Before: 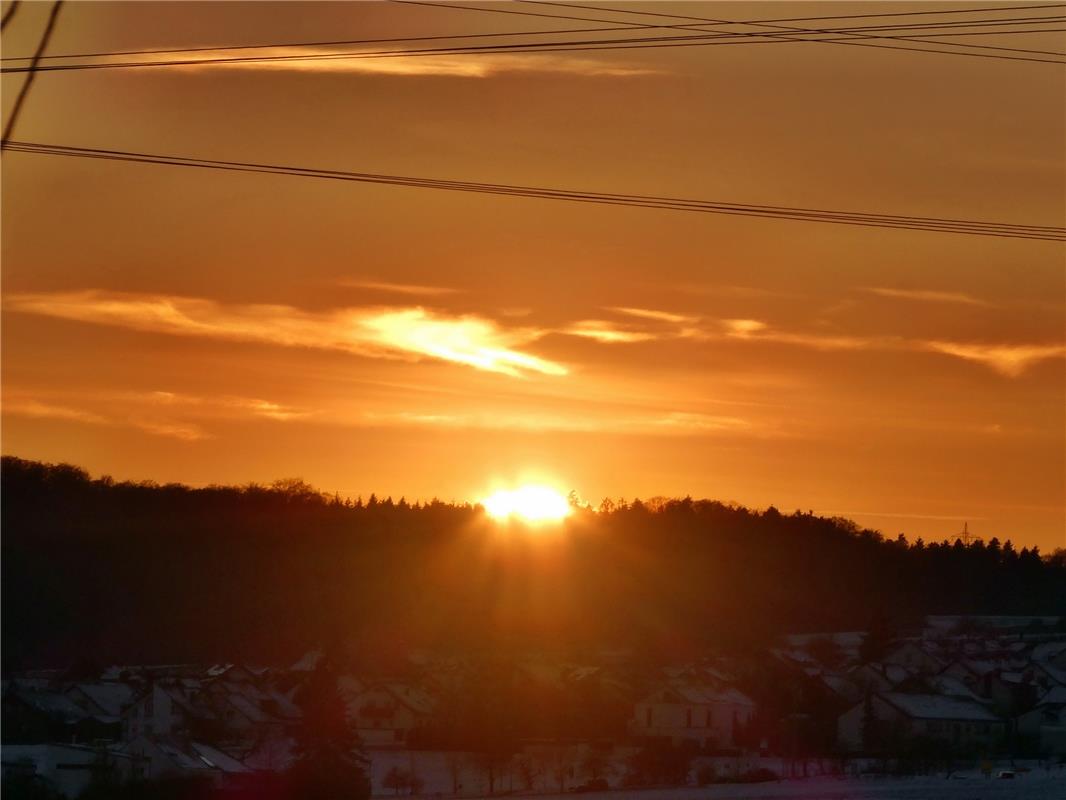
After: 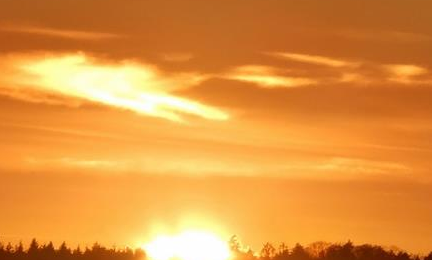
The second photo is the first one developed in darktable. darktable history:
crop: left 31.889%, top 31.908%, right 27.518%, bottom 35.498%
